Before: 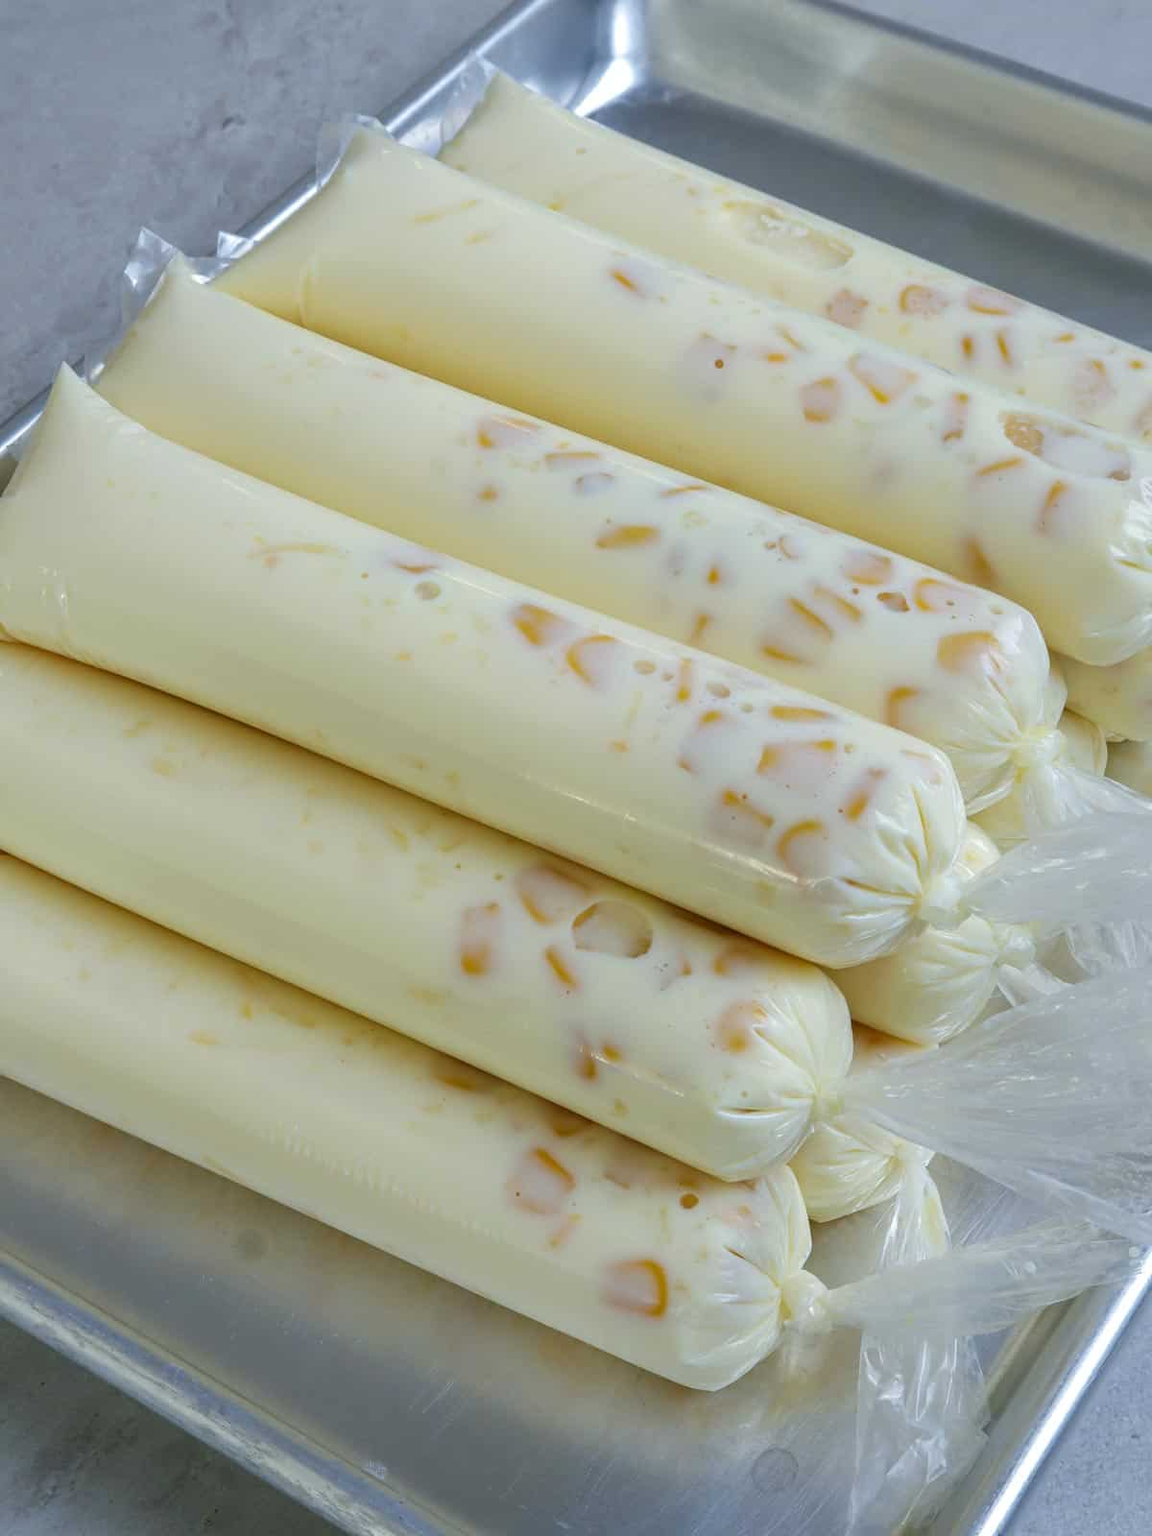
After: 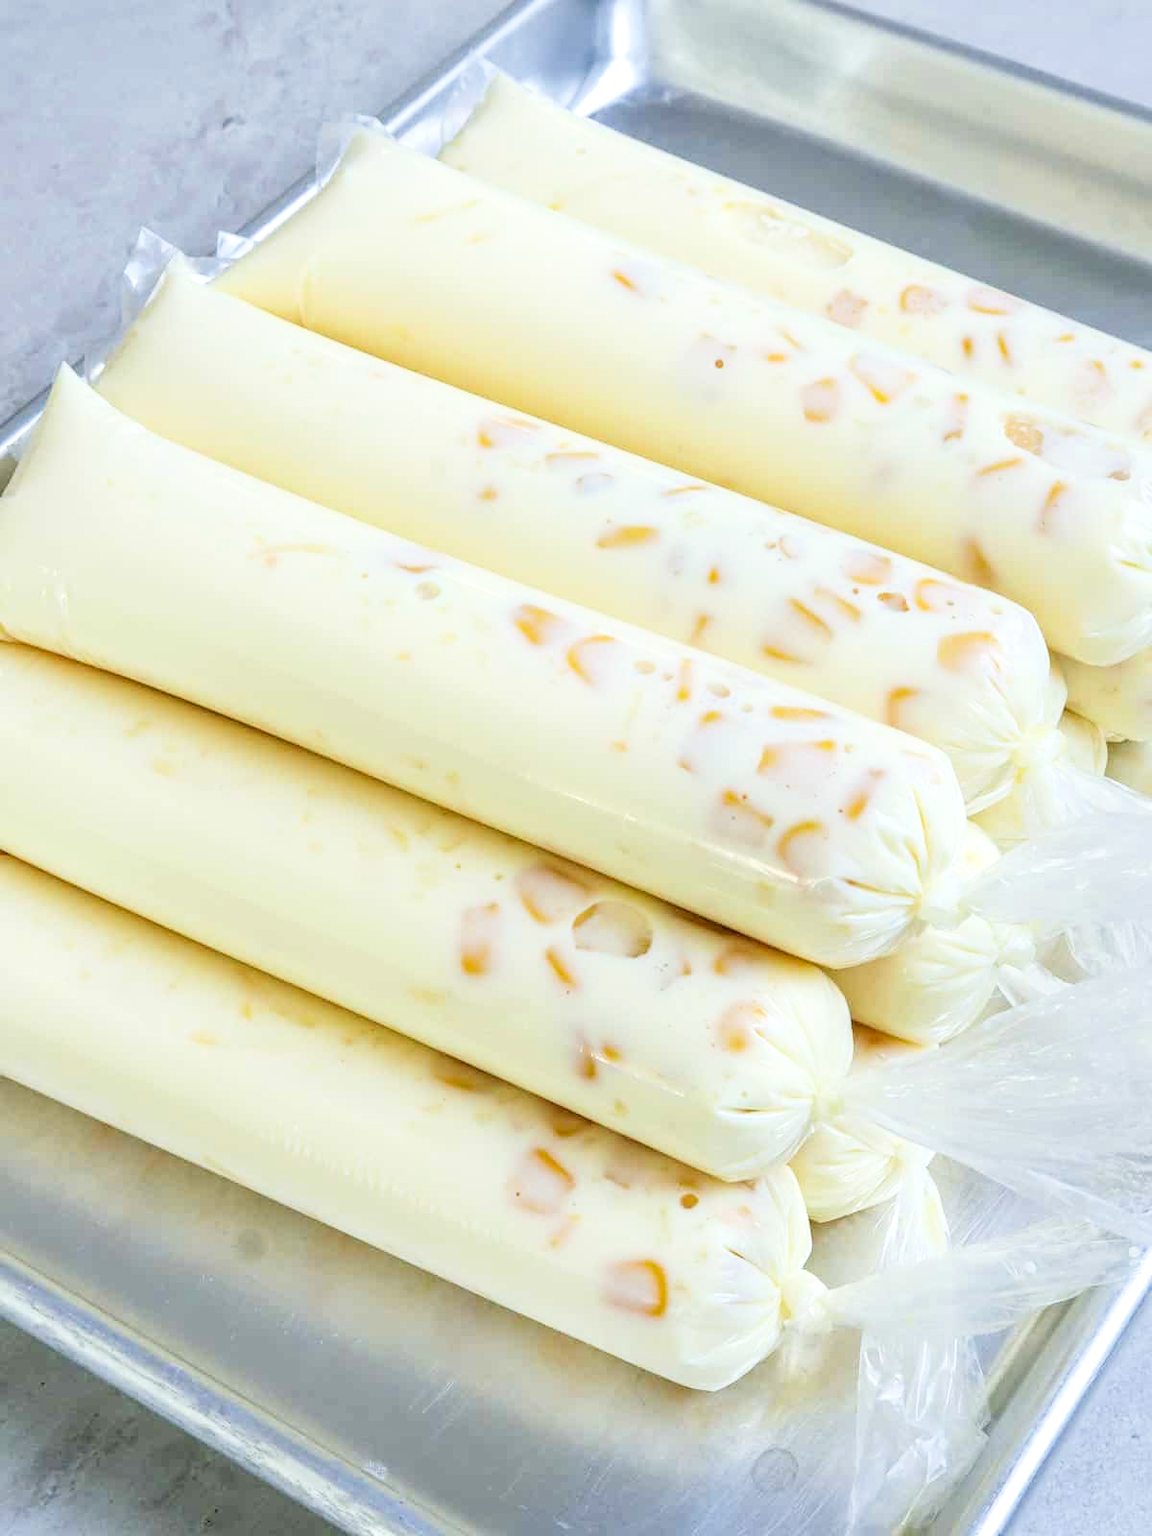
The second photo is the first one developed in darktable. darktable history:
filmic rgb: black relative exposure -7.74 EV, white relative exposure 4.43 EV, hardness 3.76, latitude 49.55%, contrast 1.101
local contrast: on, module defaults
exposure: black level correction 0, exposure 1.364 EV, compensate exposure bias true, compensate highlight preservation false
